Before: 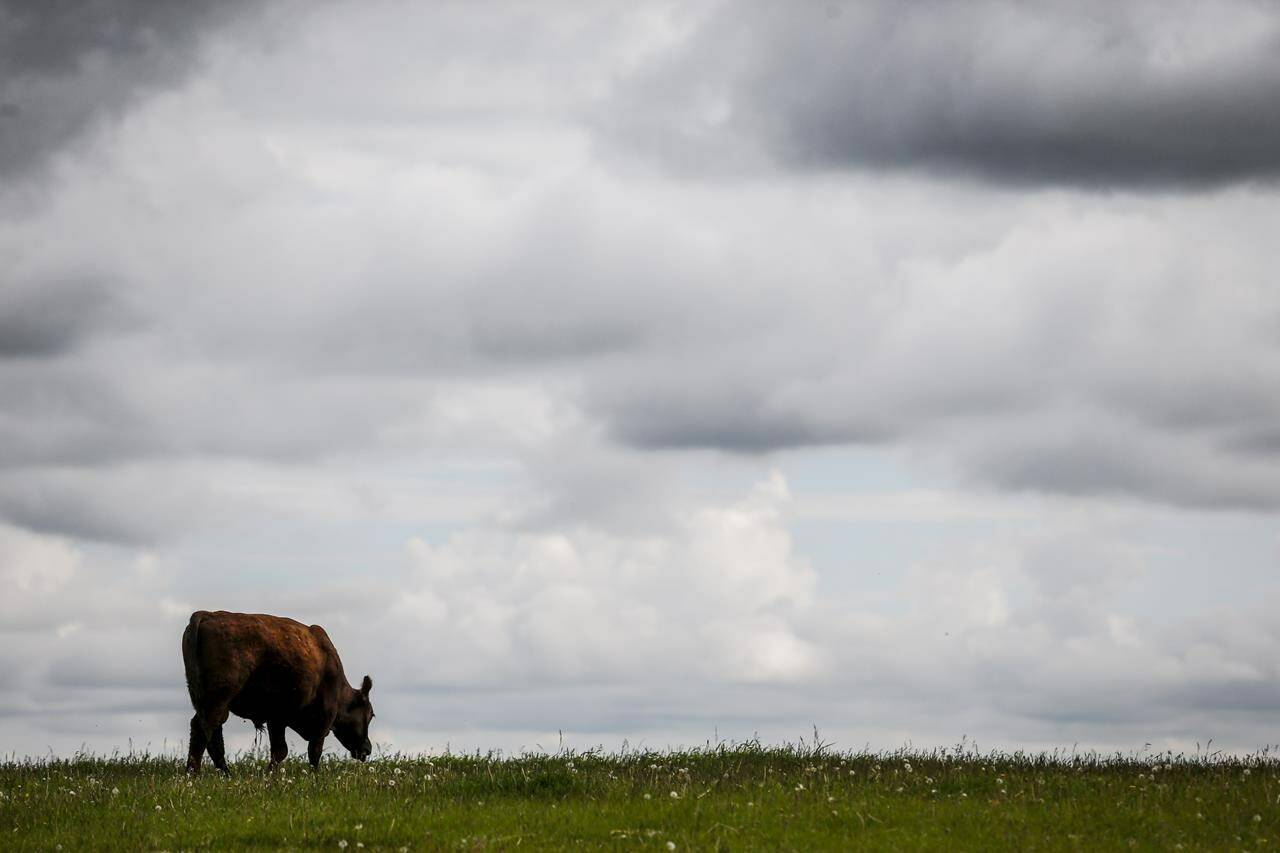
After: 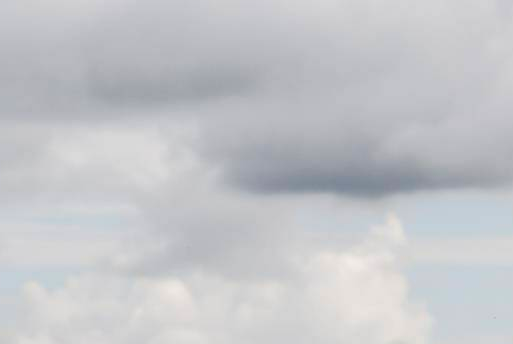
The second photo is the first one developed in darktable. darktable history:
crop: left 30.01%, top 30.085%, right 29.834%, bottom 29.509%
color balance rgb: perceptual saturation grading › global saturation 25.909%
